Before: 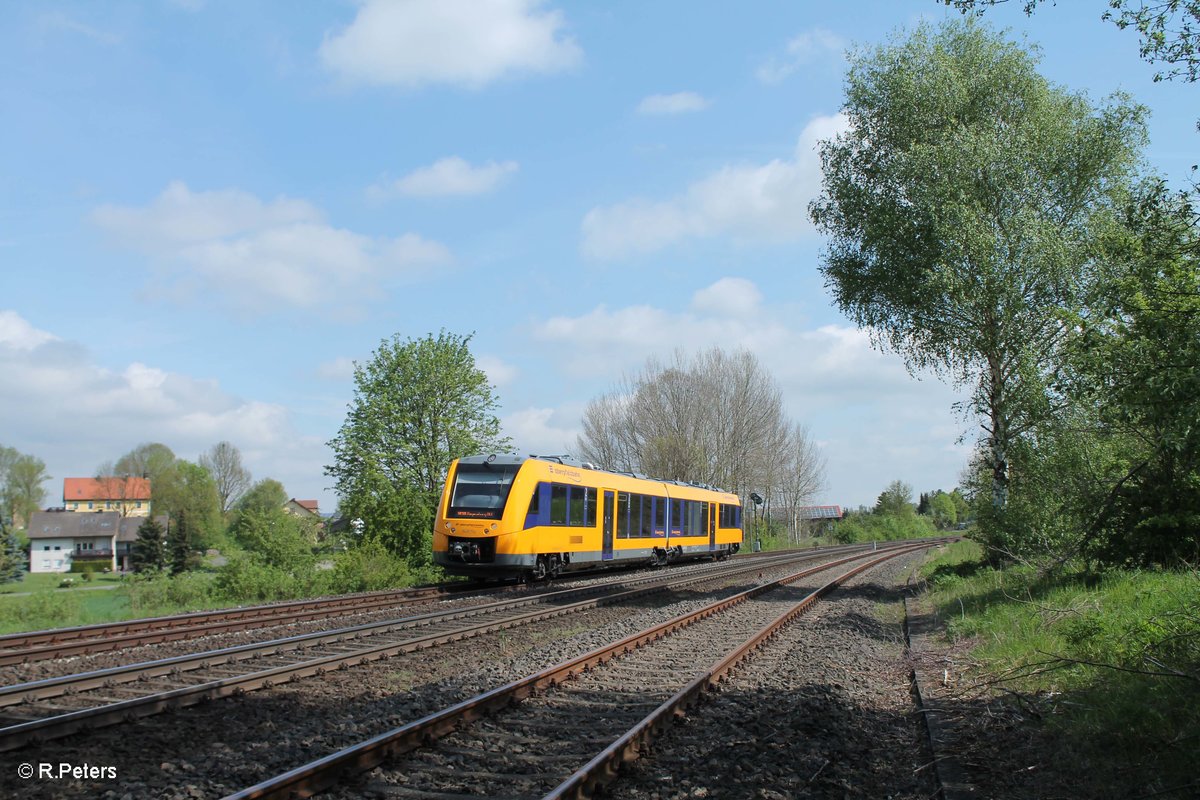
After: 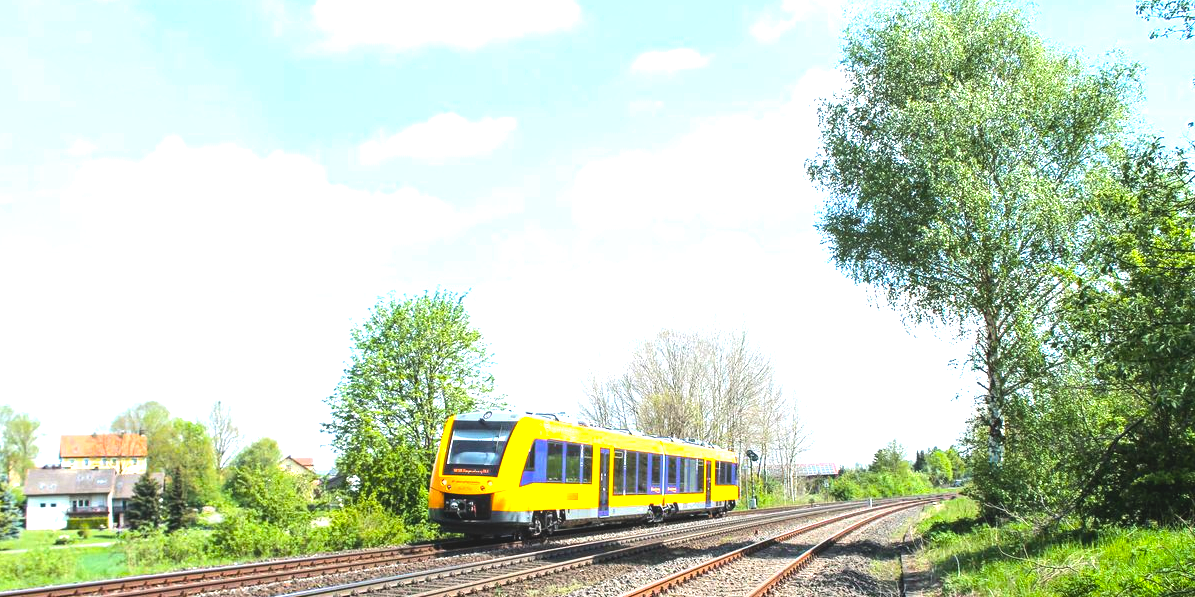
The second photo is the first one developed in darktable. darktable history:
tone equalizer: -8 EV -0.75 EV, -7 EV -0.7 EV, -6 EV -0.6 EV, -5 EV -0.4 EV, -3 EV 0.4 EV, -2 EV 0.6 EV, -1 EV 0.7 EV, +0 EV 0.75 EV, edges refinement/feathering 500, mask exposure compensation -1.57 EV, preserve details no
crop: left 0.387%, top 5.469%, bottom 19.809%
exposure: black level correction 0, exposure 1.1 EV, compensate highlight preservation false
color balance rgb: perceptual saturation grading › global saturation 30%, global vibrance 20%
local contrast: detail 110%
